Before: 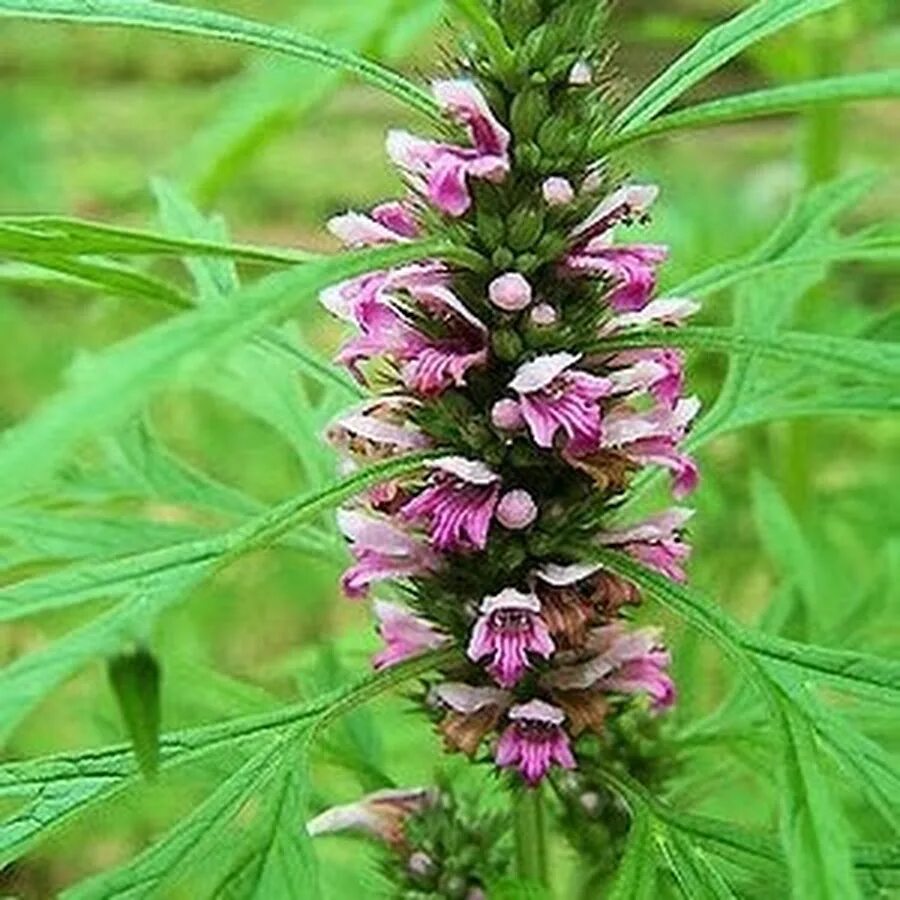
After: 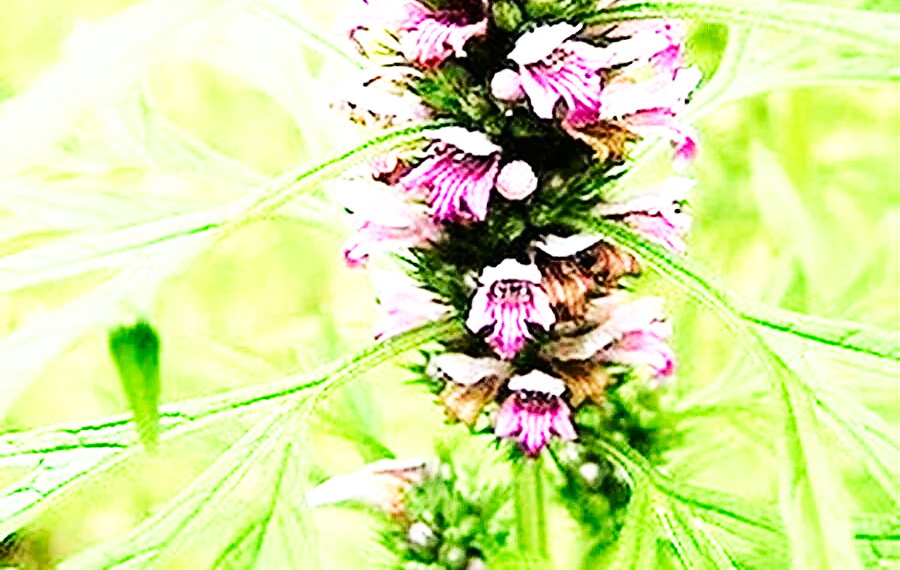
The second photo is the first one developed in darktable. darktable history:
base curve: curves: ch0 [(0, 0) (0.007, 0.004) (0.027, 0.03) (0.046, 0.07) (0.207, 0.54) (0.442, 0.872) (0.673, 0.972) (1, 1)], preserve colors none
crop and rotate: top 36.619%
tone equalizer: -8 EV -1.11 EV, -7 EV -1.03 EV, -6 EV -0.83 EV, -5 EV -0.572 EV, -3 EV 0.552 EV, -2 EV 0.896 EV, -1 EV 1 EV, +0 EV 1.07 EV, smoothing 1
